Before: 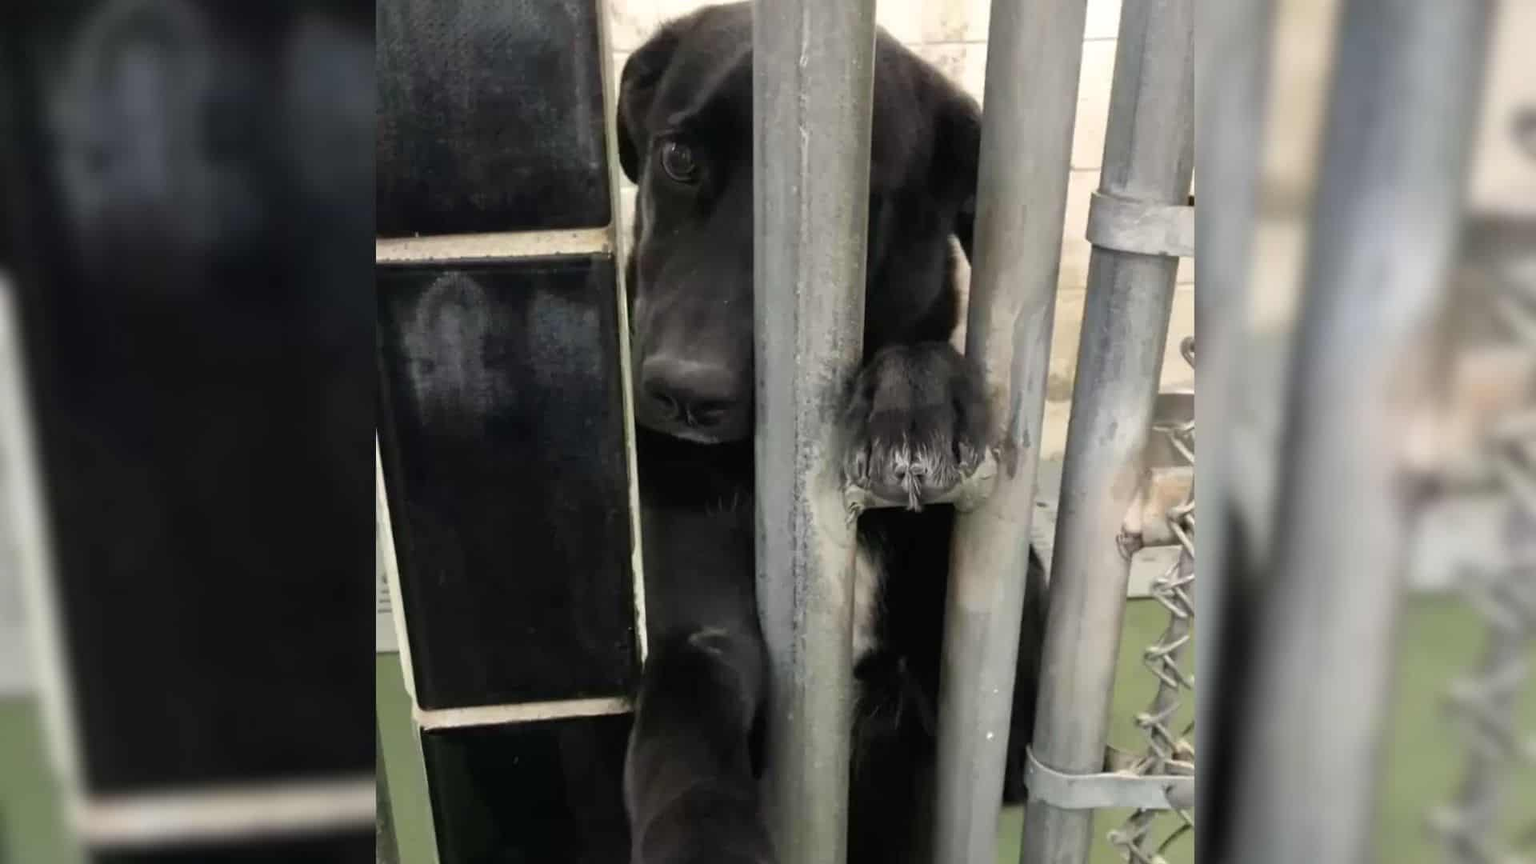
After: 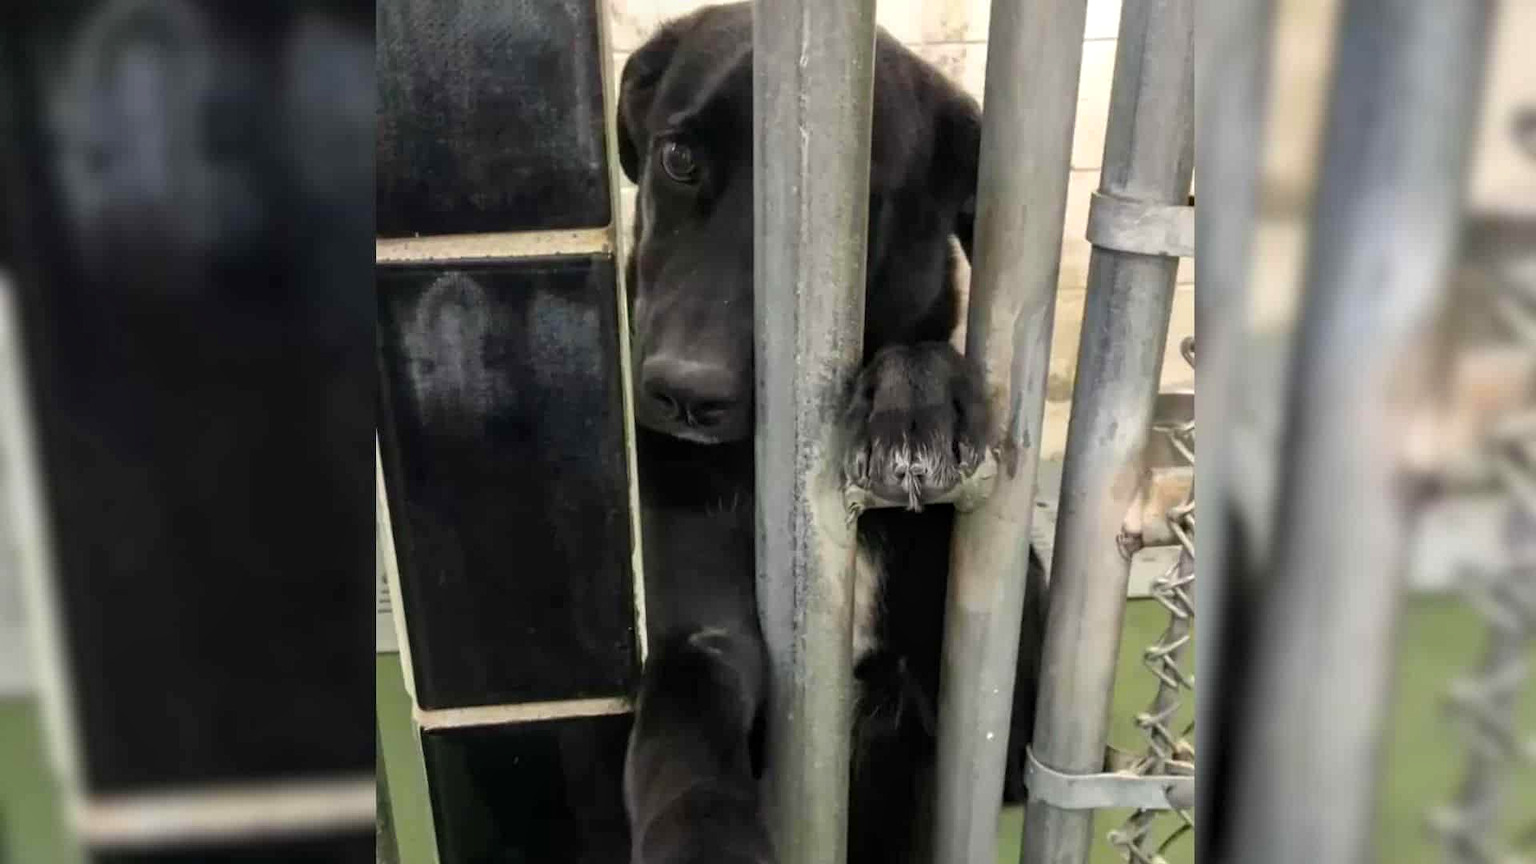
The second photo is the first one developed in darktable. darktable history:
color balance rgb: perceptual saturation grading › global saturation 25%, global vibrance 20%
contrast brightness saturation: saturation -0.05
local contrast: on, module defaults
